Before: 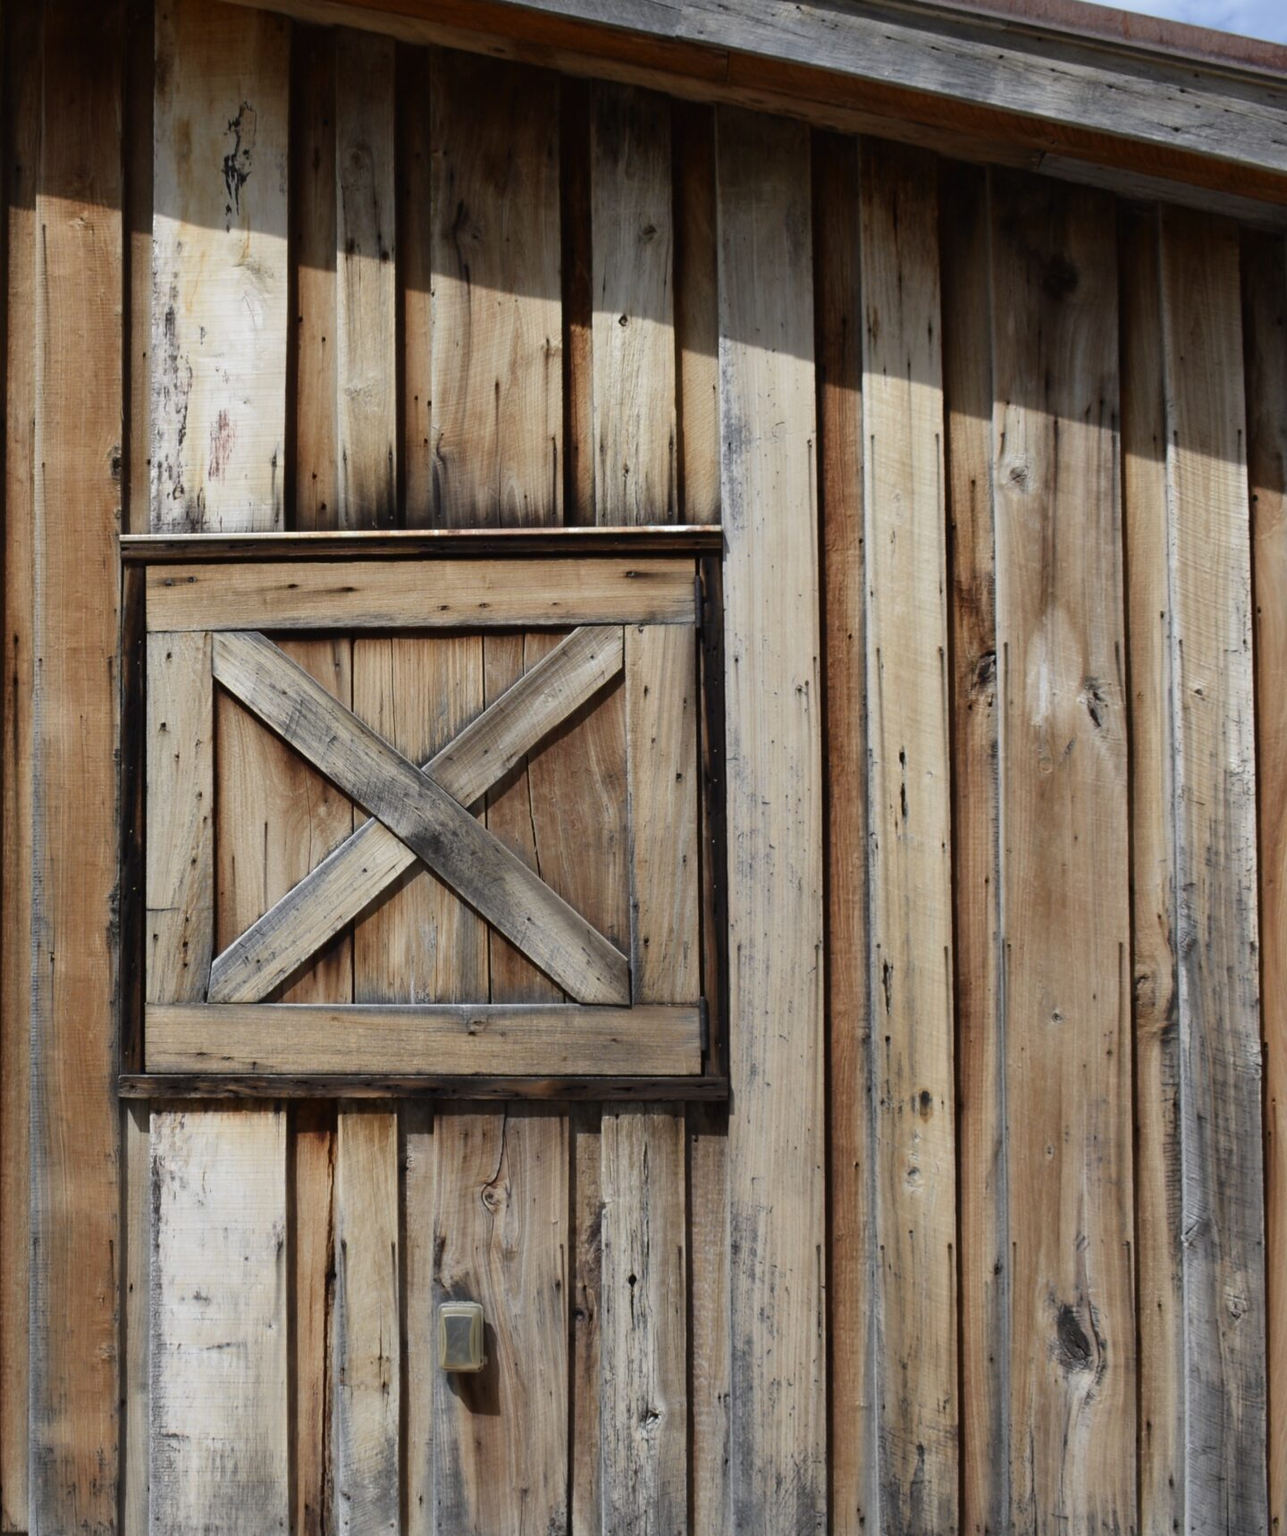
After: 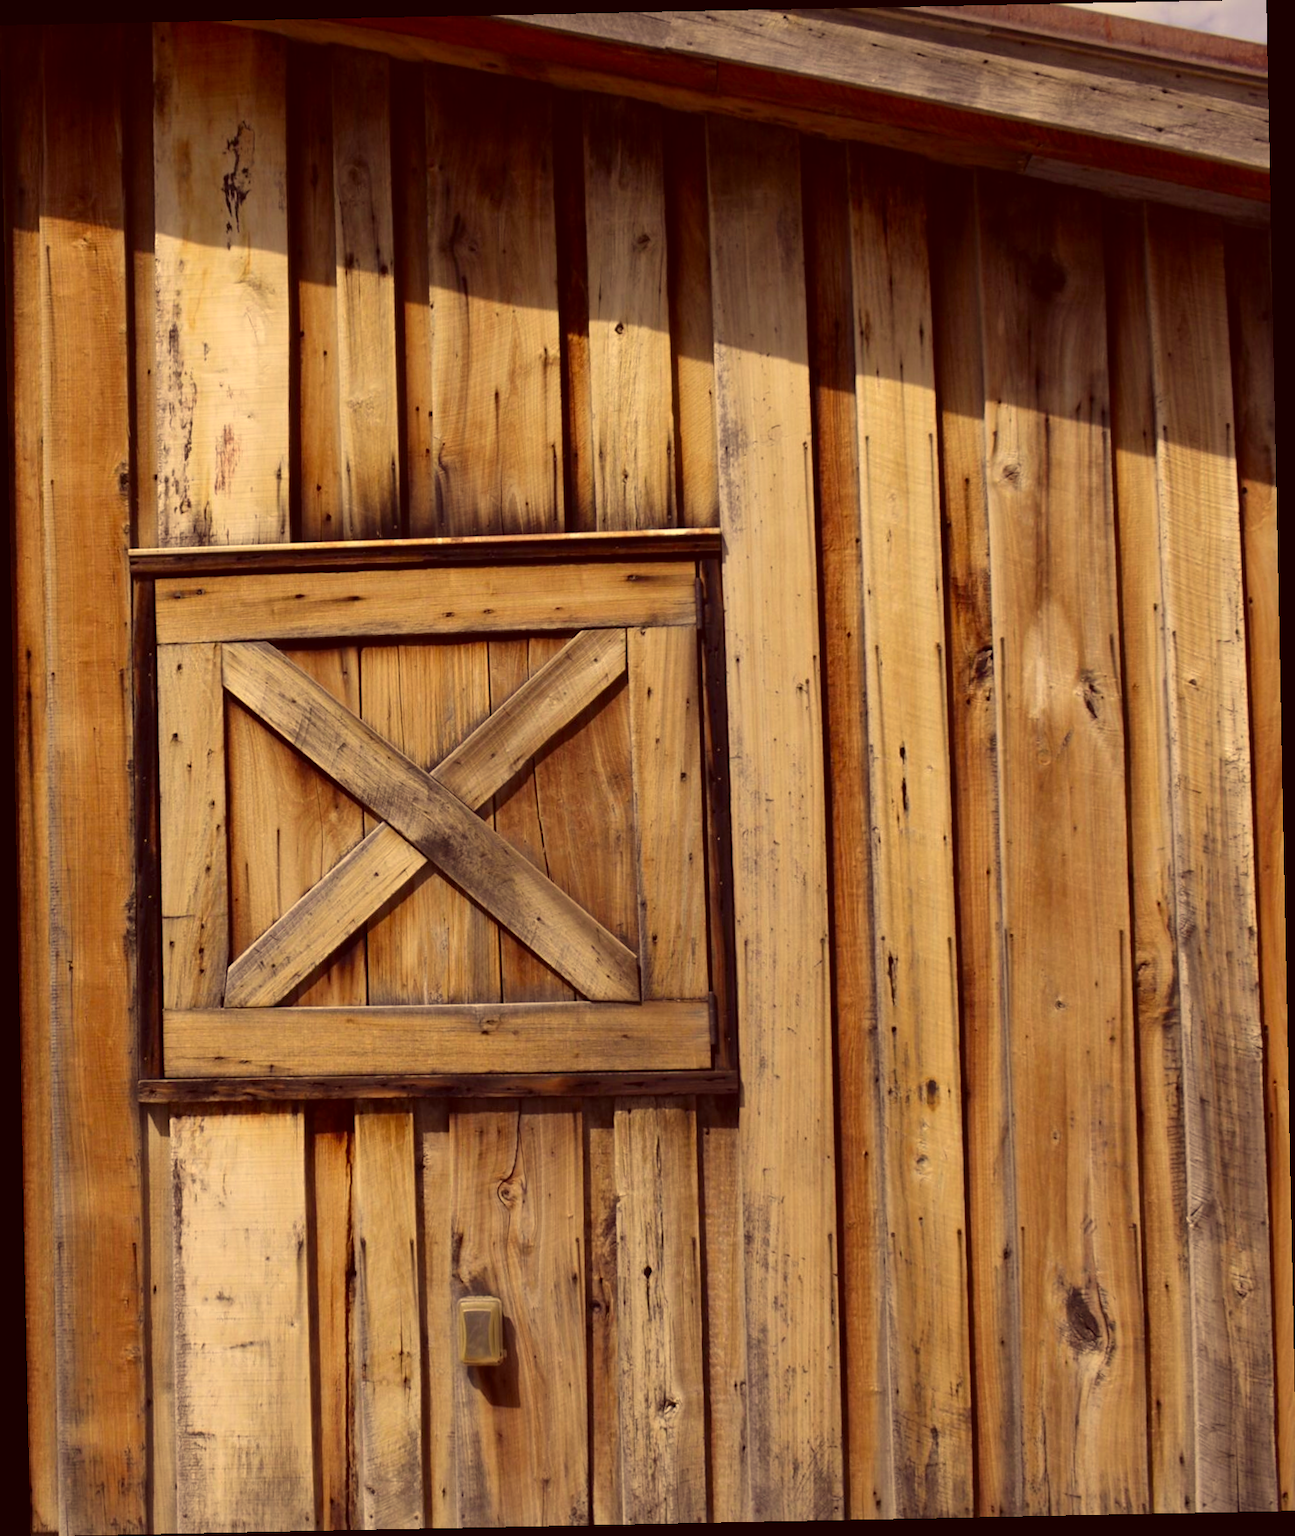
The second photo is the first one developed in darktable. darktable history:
rotate and perspective: rotation -1.17°, automatic cropping off
color correction: highlights a* 10.12, highlights b* 39.04, shadows a* 14.62, shadows b* 3.37
